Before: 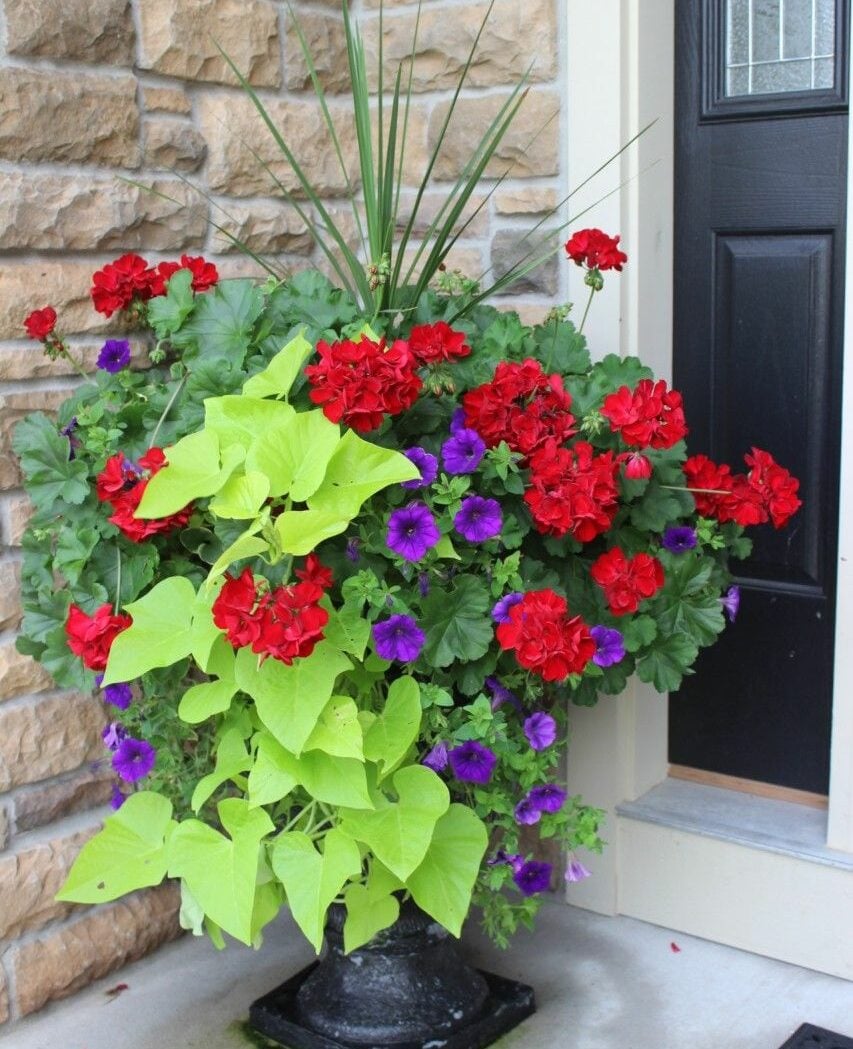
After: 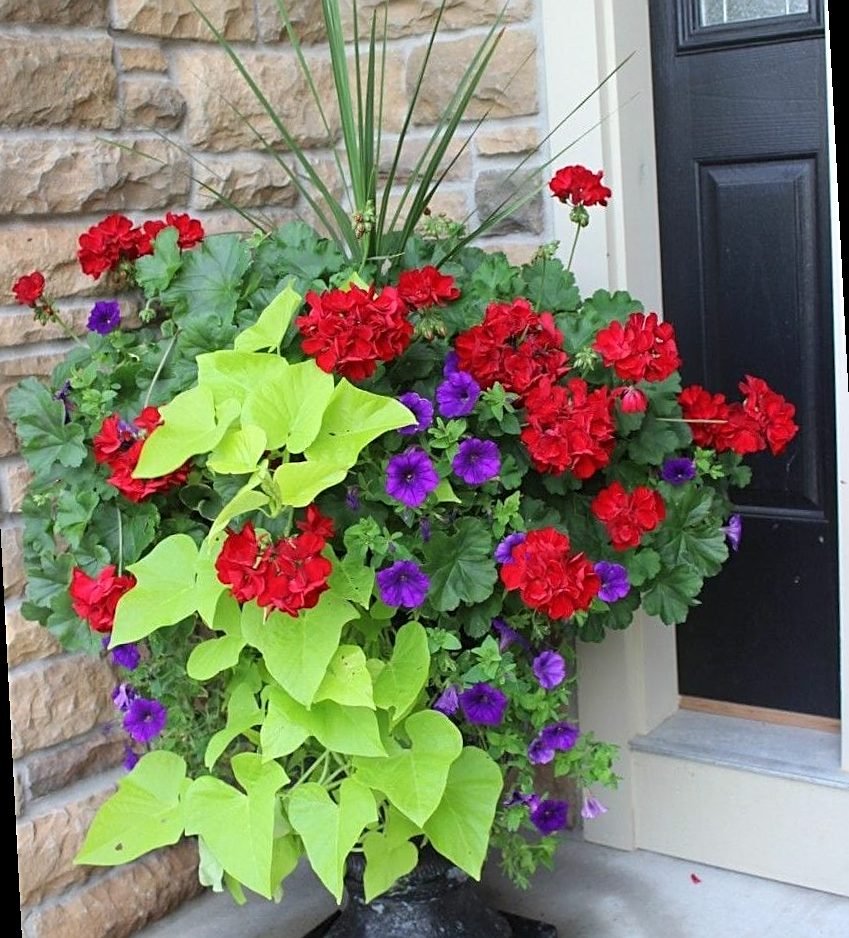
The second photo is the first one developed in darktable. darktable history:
tone equalizer: on, module defaults
sharpen: on, module defaults
rotate and perspective: rotation -3°, crop left 0.031, crop right 0.968, crop top 0.07, crop bottom 0.93
